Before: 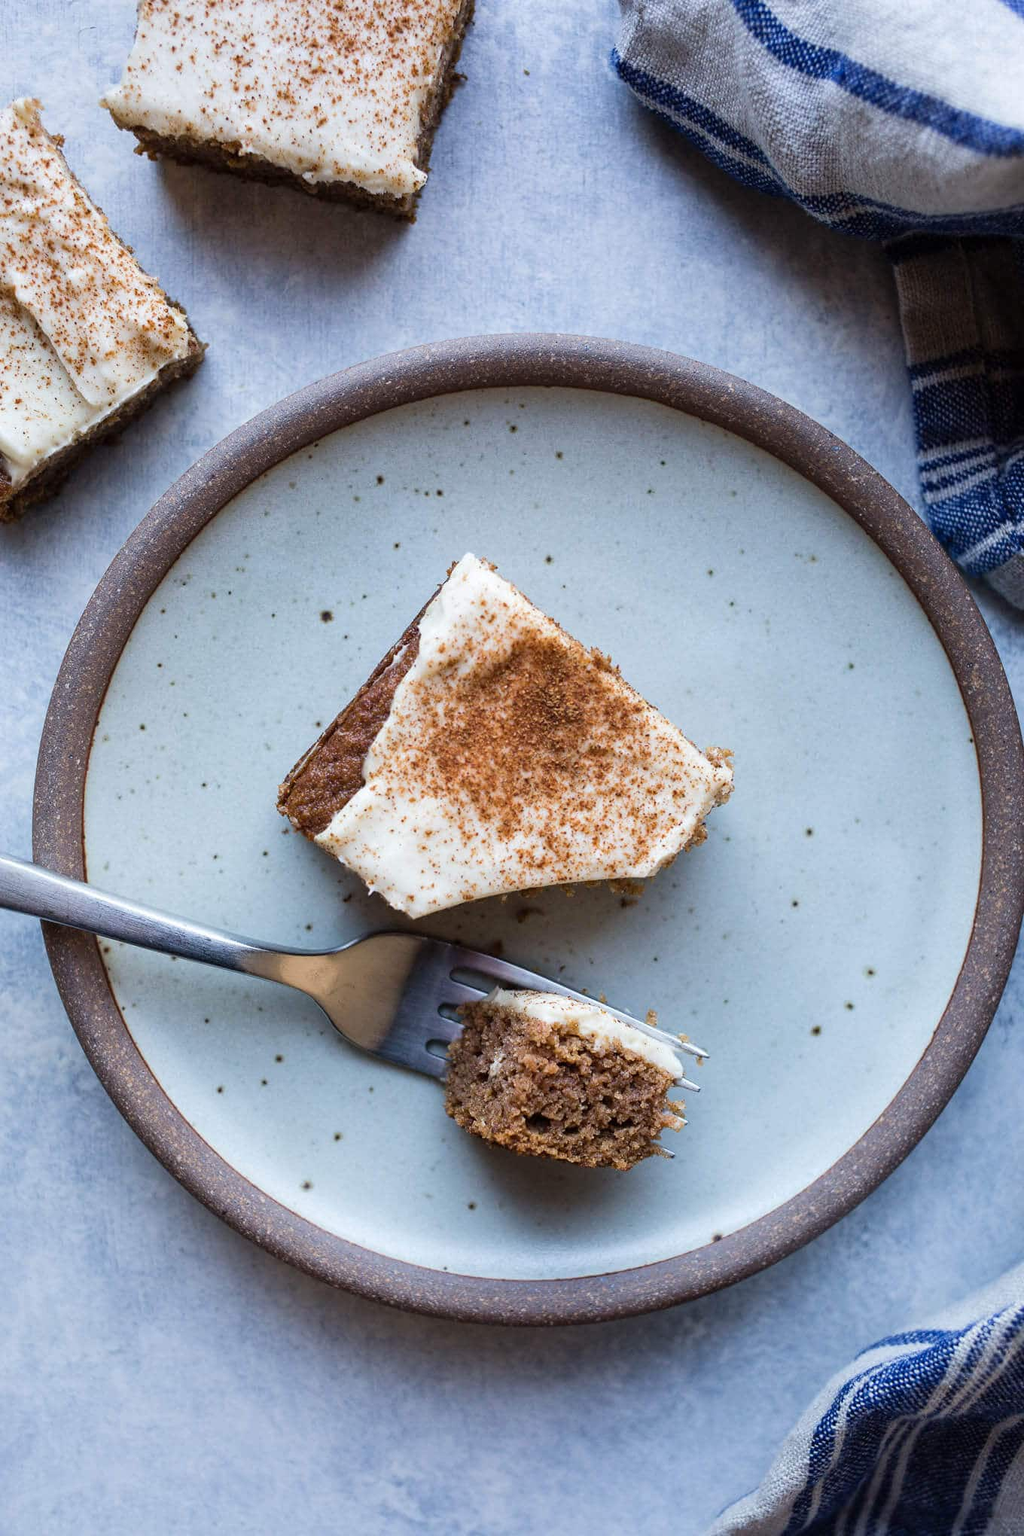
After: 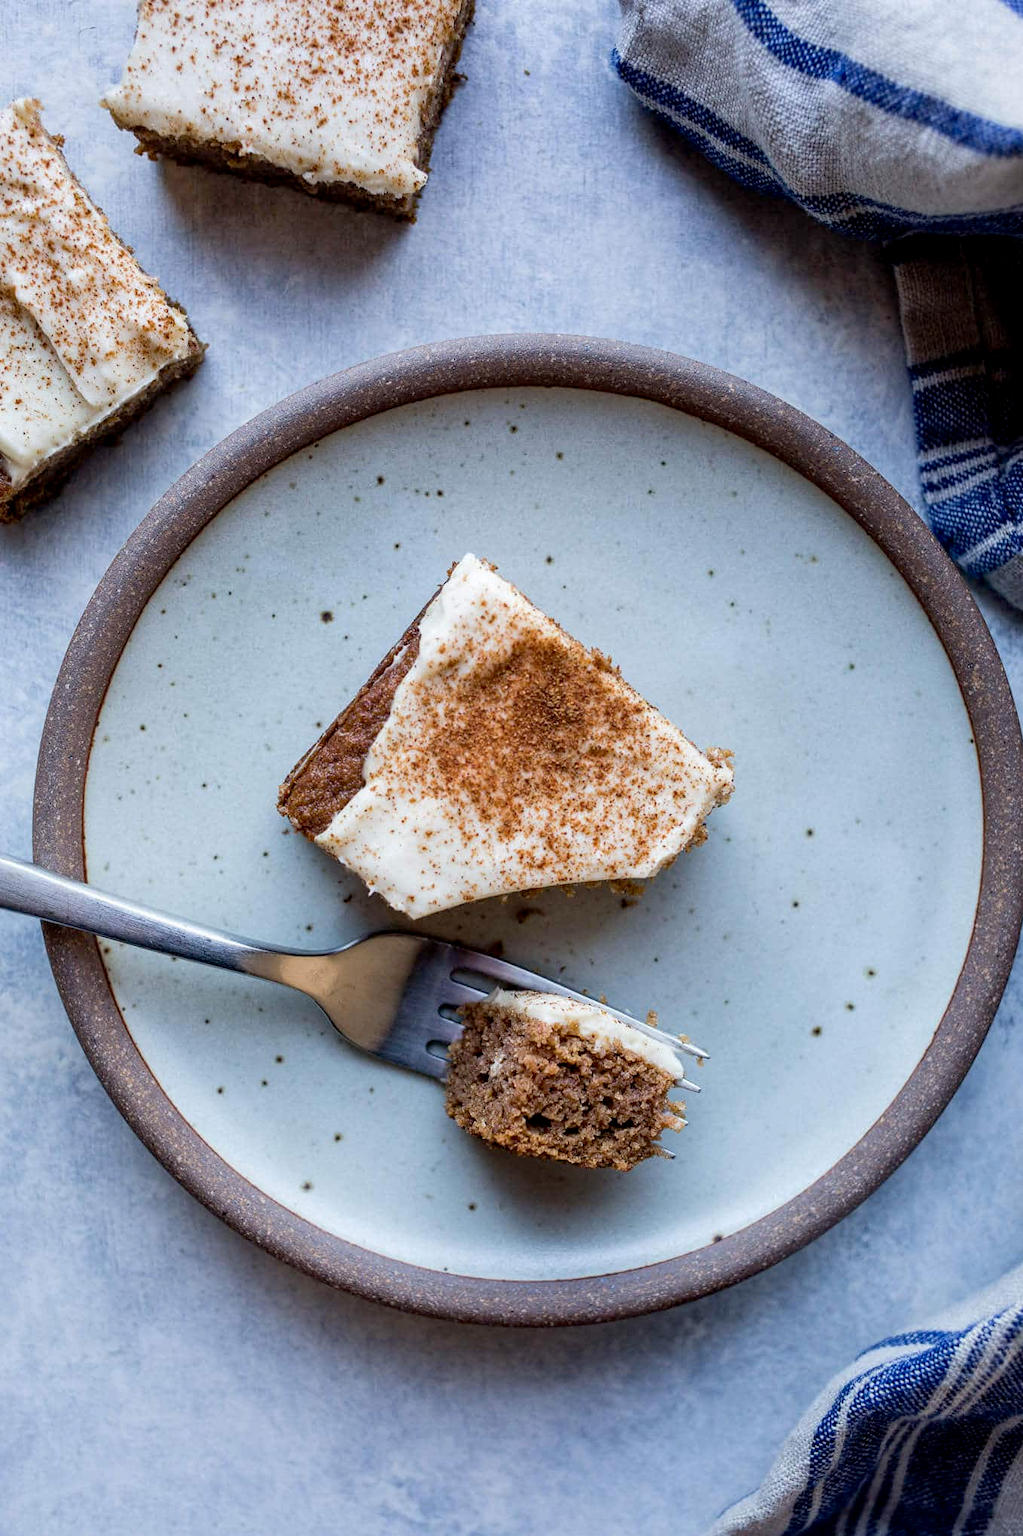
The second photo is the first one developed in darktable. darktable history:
local contrast: detail 110%
exposure: black level correction 0.009, exposure 0.014 EV, compensate highlight preservation false
